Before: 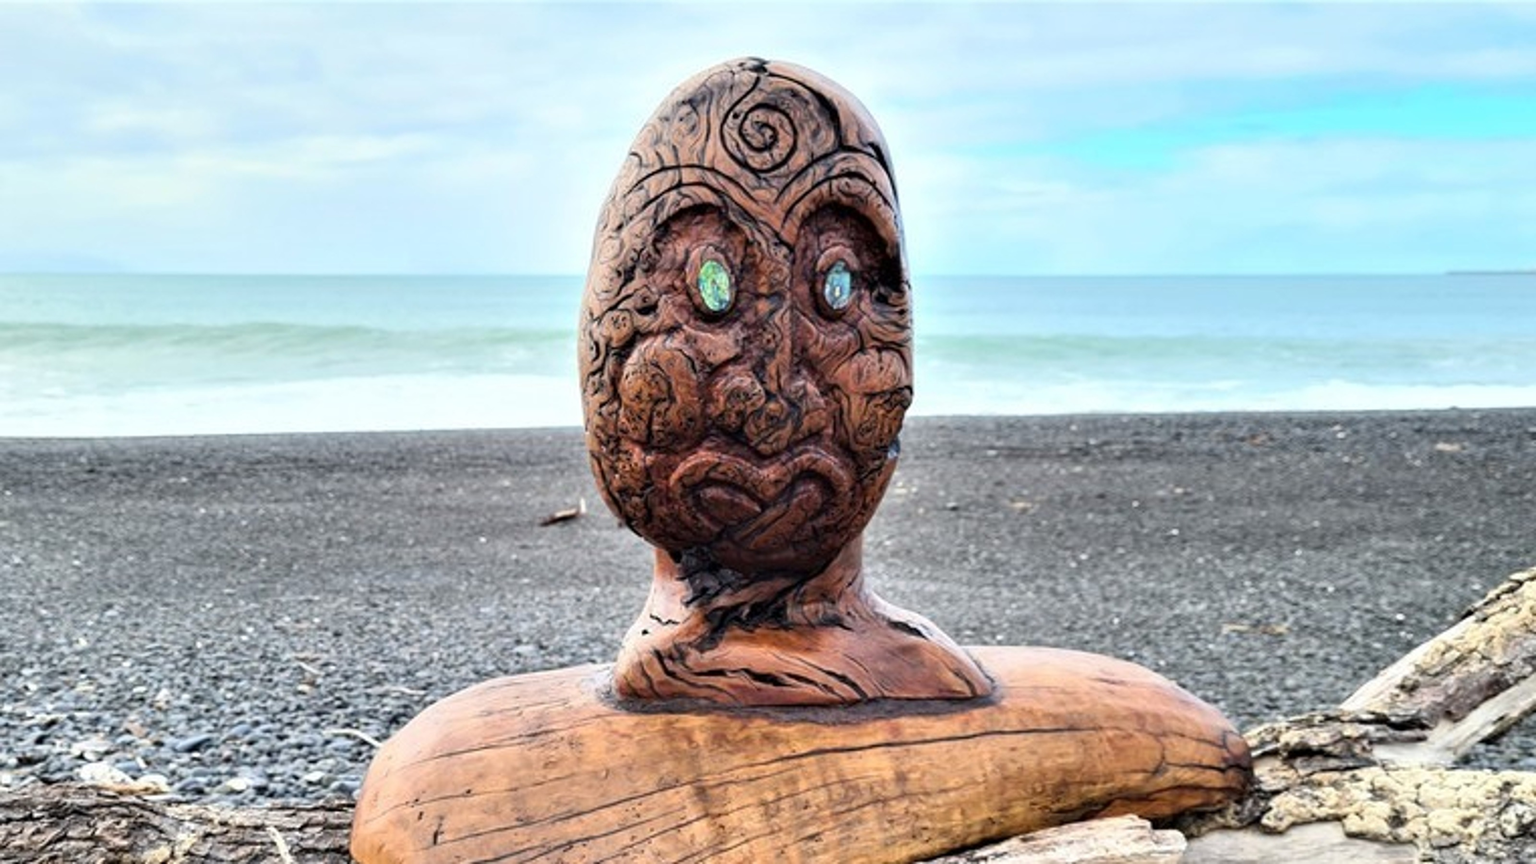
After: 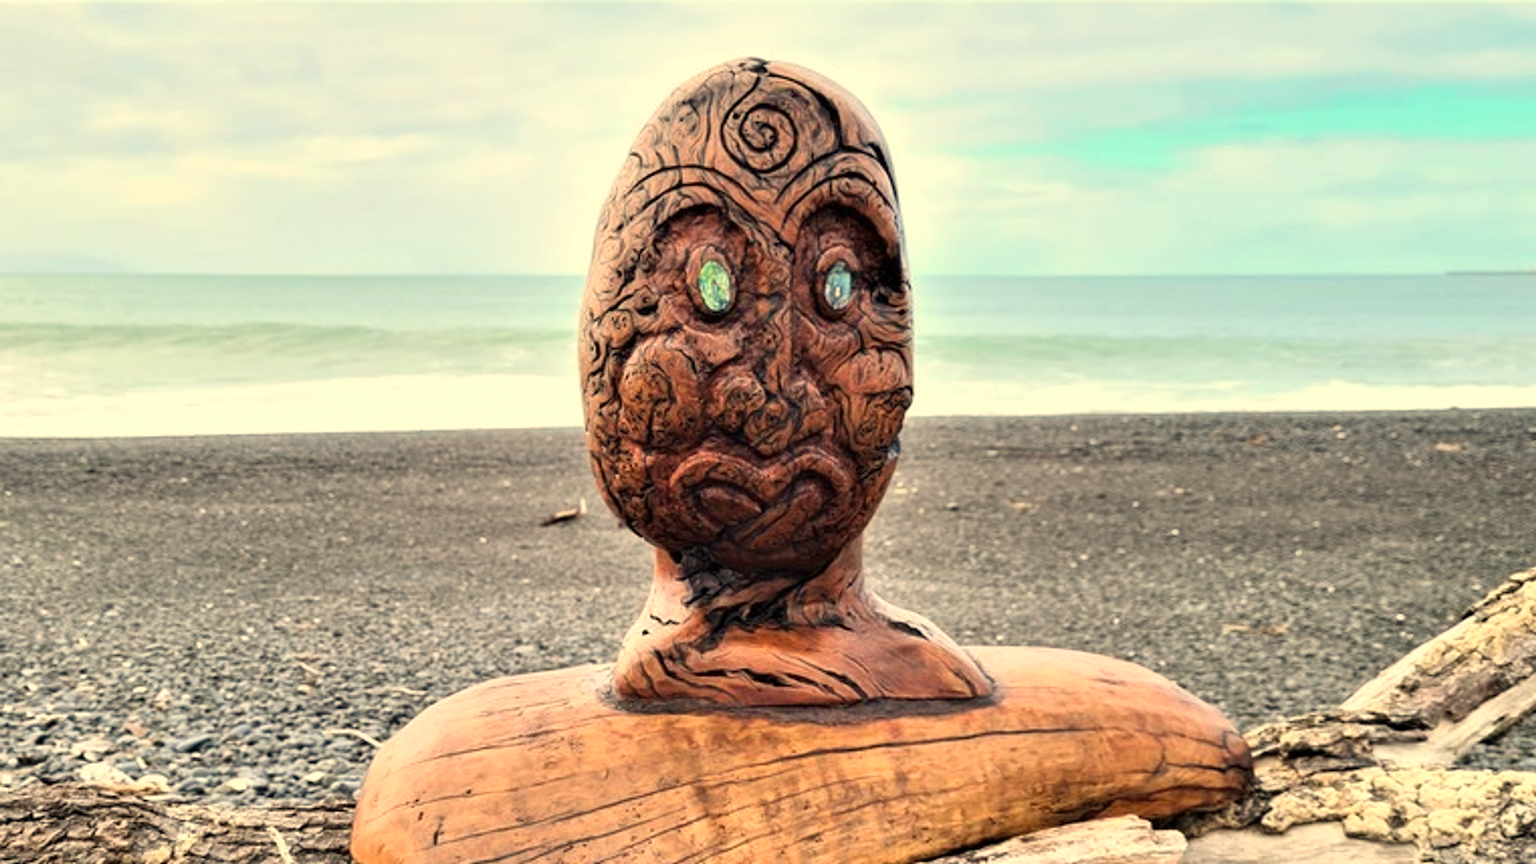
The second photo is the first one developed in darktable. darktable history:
color balance rgb: linear chroma grading › global chroma -0.67%, saturation formula JzAzBz (2021)
white balance: red 1.123, blue 0.83
